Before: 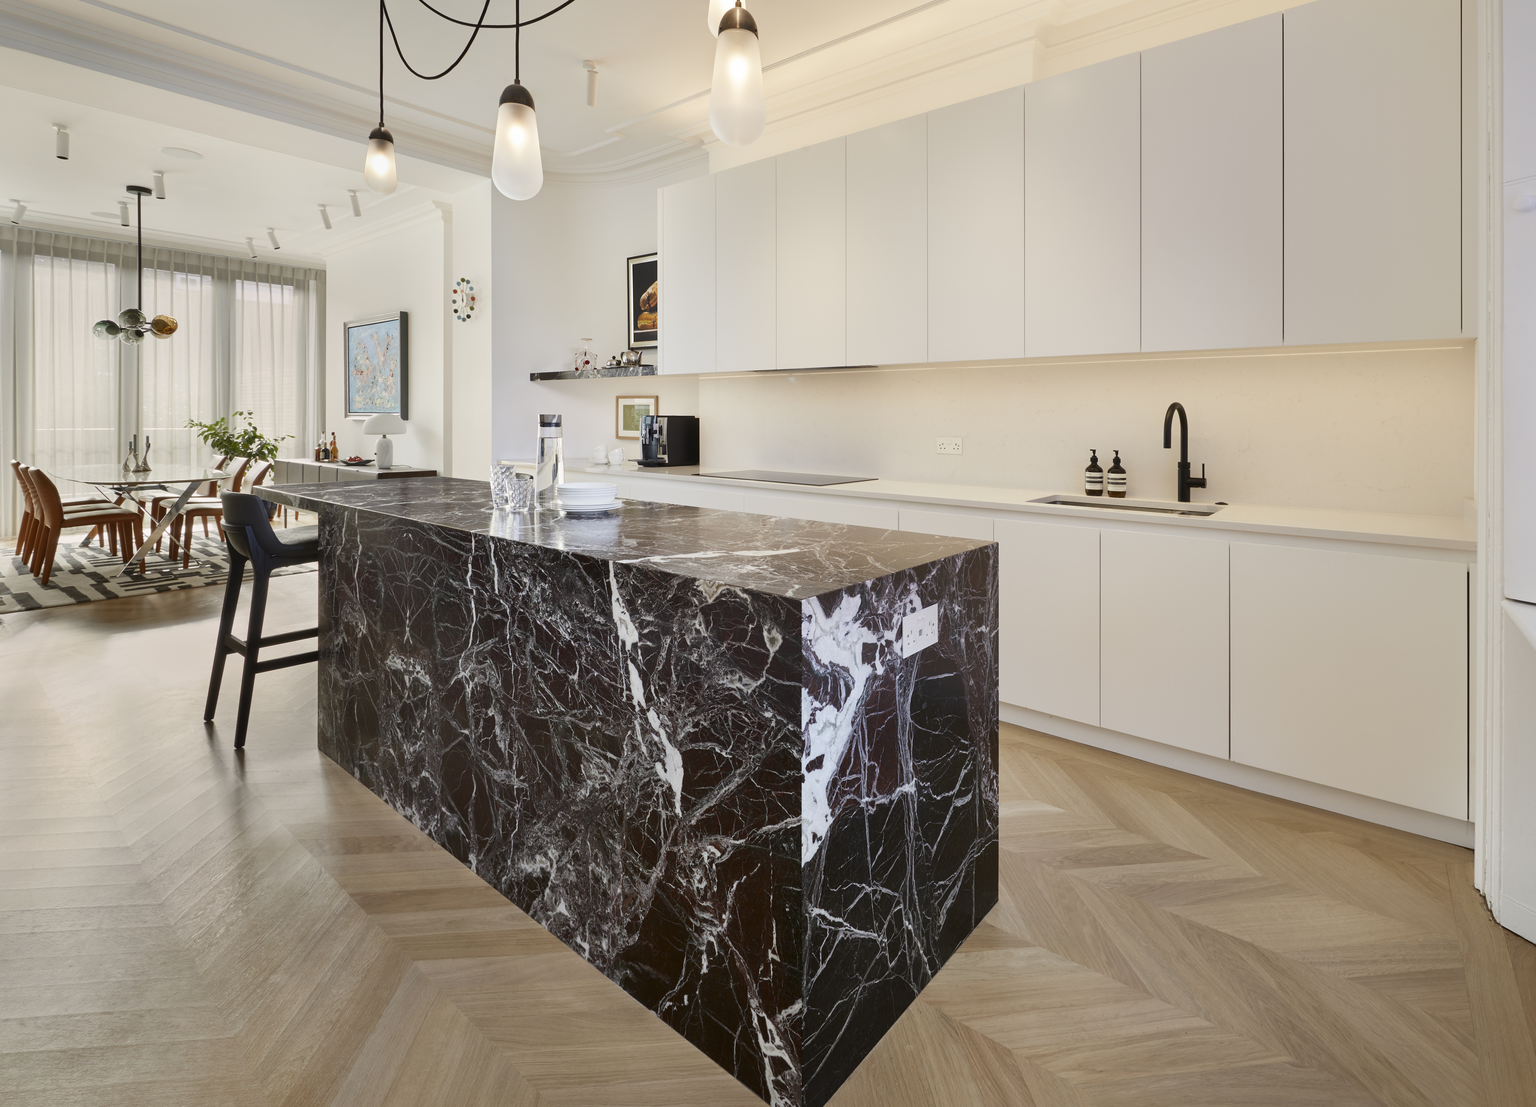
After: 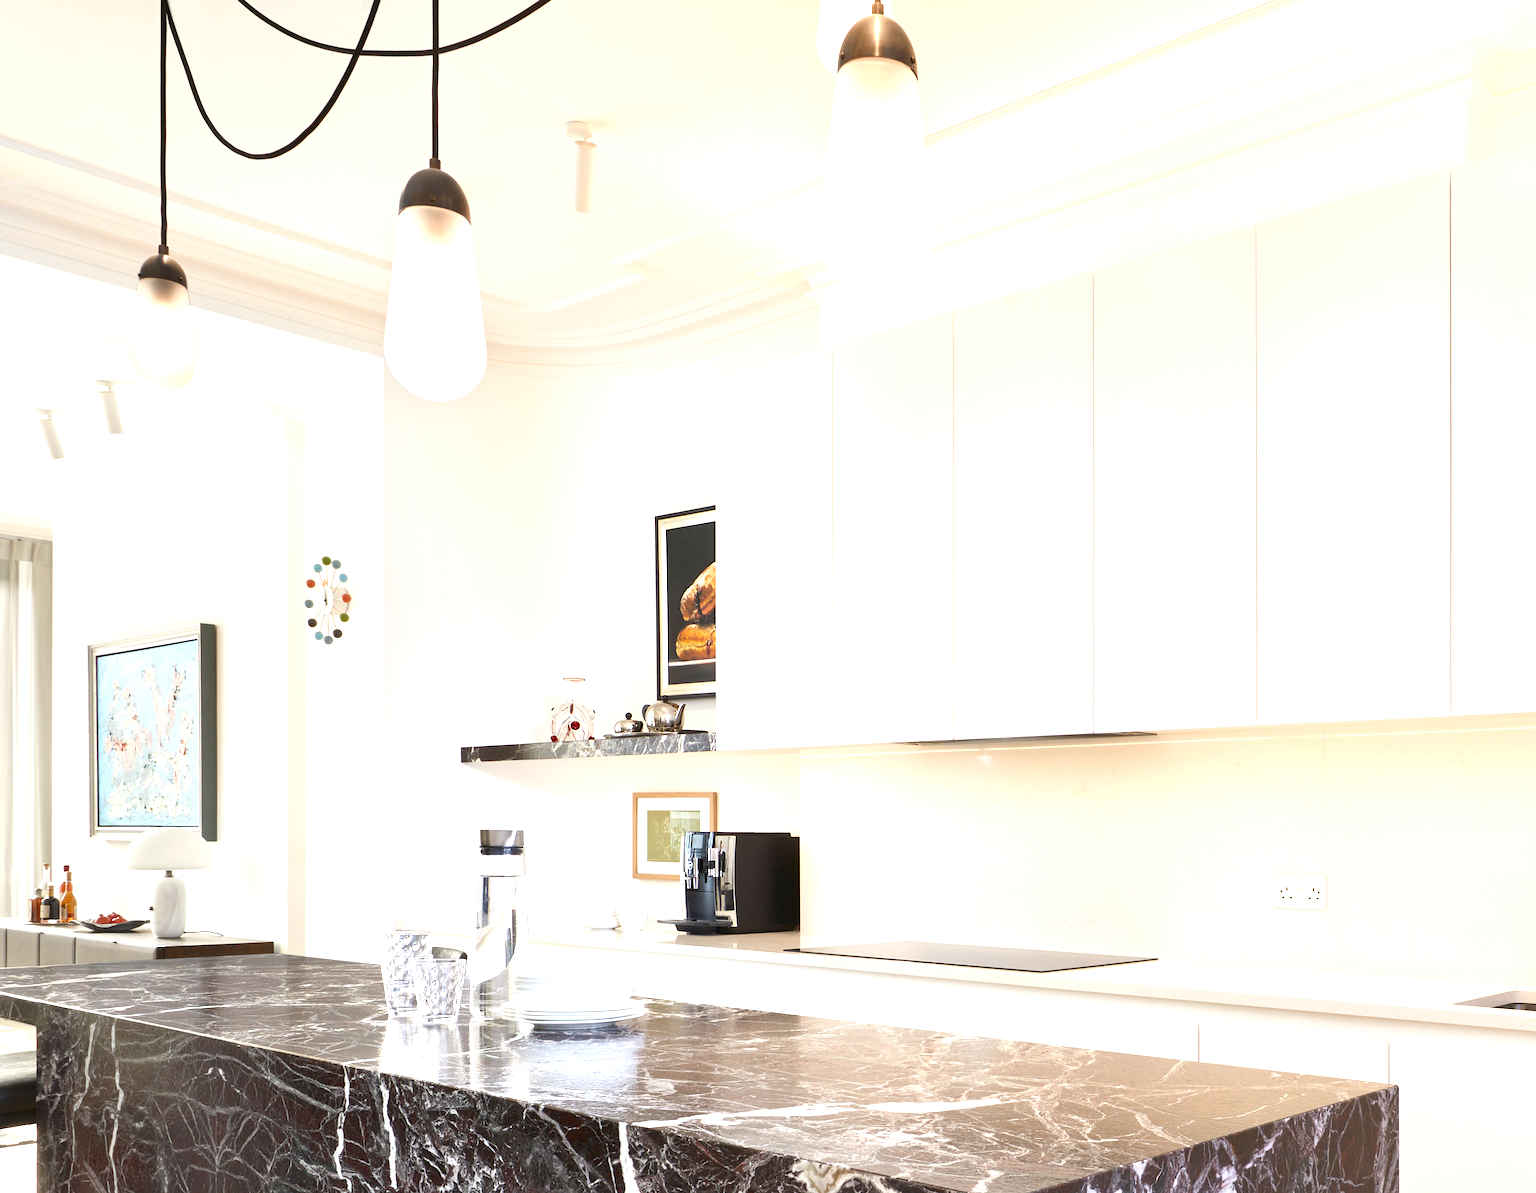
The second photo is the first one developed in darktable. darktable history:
exposure: black level correction 0, exposure 1 EV, compensate exposure bias true, compensate highlight preservation false
crop: left 19.542%, right 30.505%, bottom 46.109%
